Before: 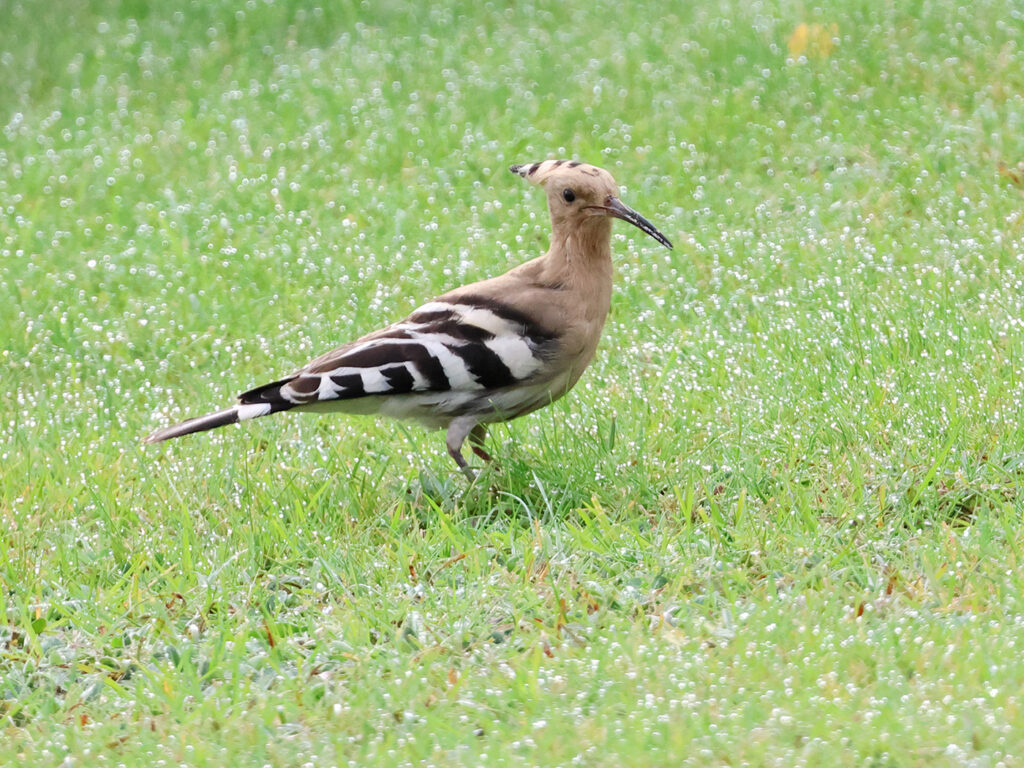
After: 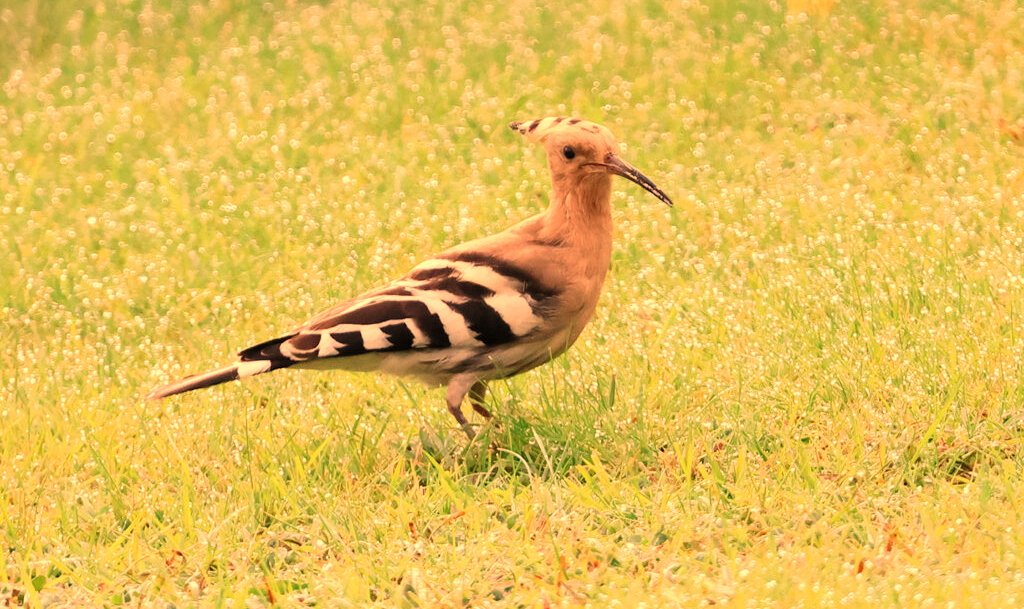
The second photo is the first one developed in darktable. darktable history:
crop and rotate: top 5.667%, bottom 14.937%
white balance: red 1.467, blue 0.684
